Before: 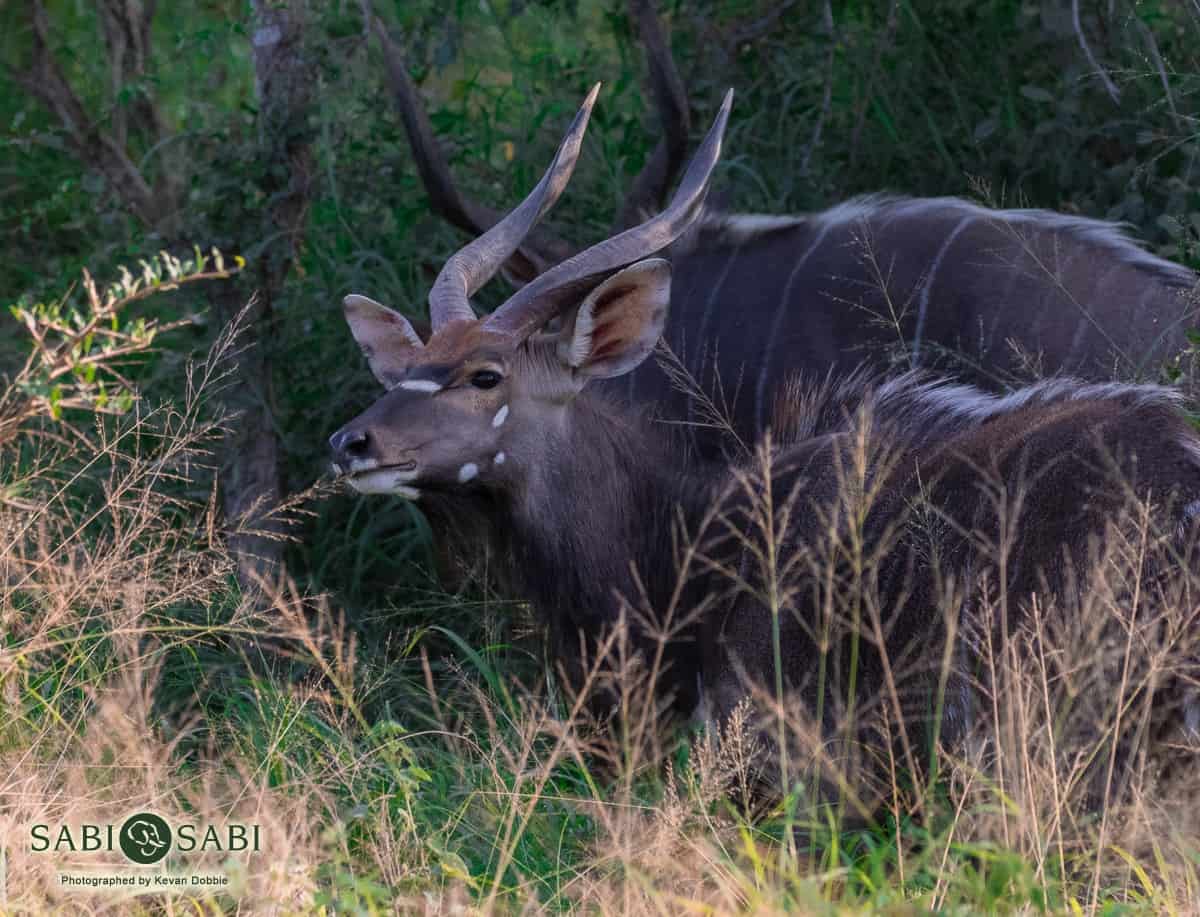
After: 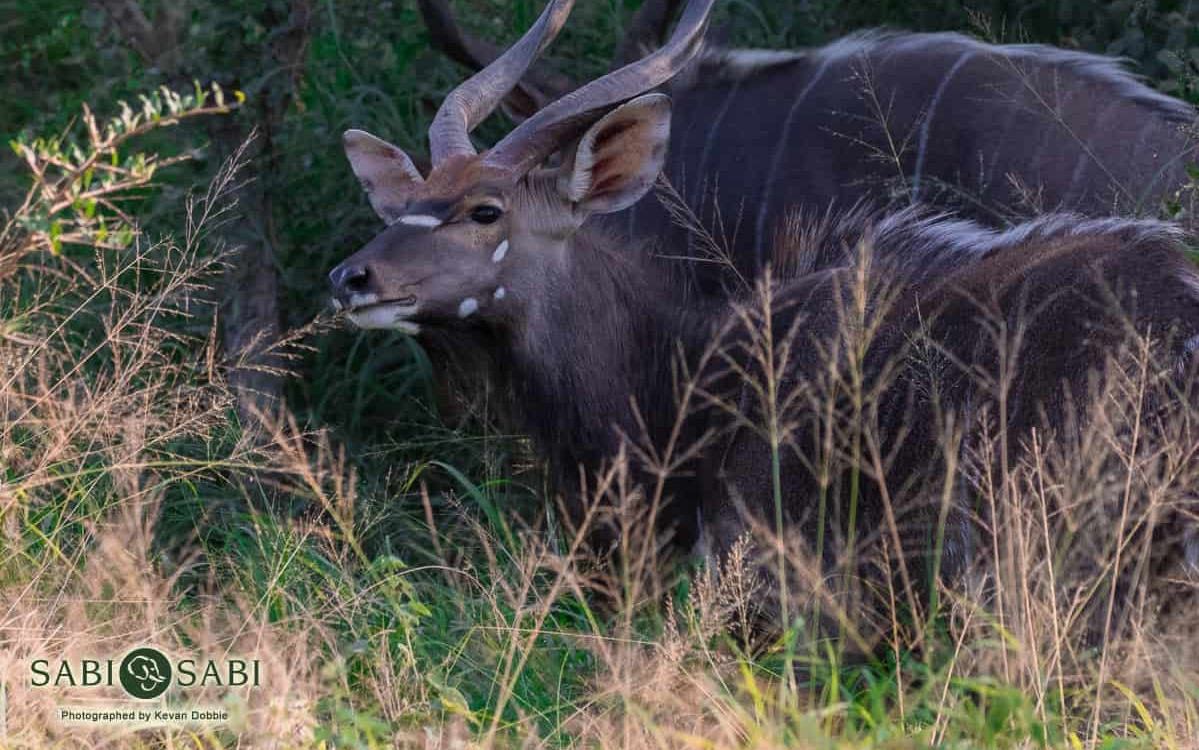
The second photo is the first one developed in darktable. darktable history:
crop and rotate: top 18.134%
